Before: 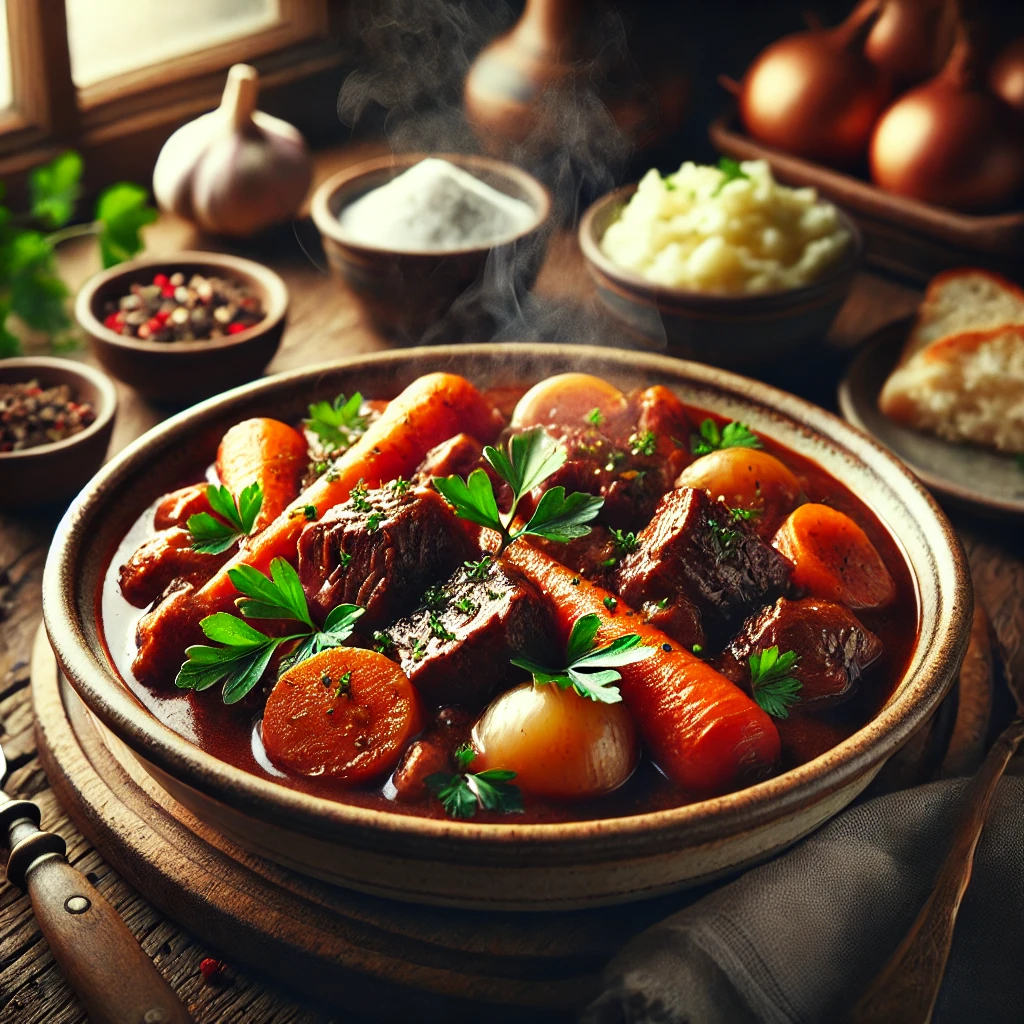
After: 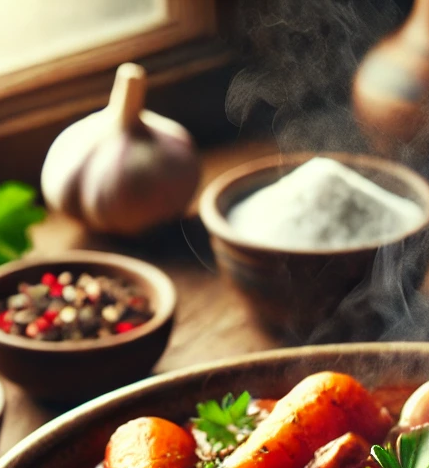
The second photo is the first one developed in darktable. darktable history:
crop and rotate: left 10.938%, top 0.107%, right 47.123%, bottom 54.189%
